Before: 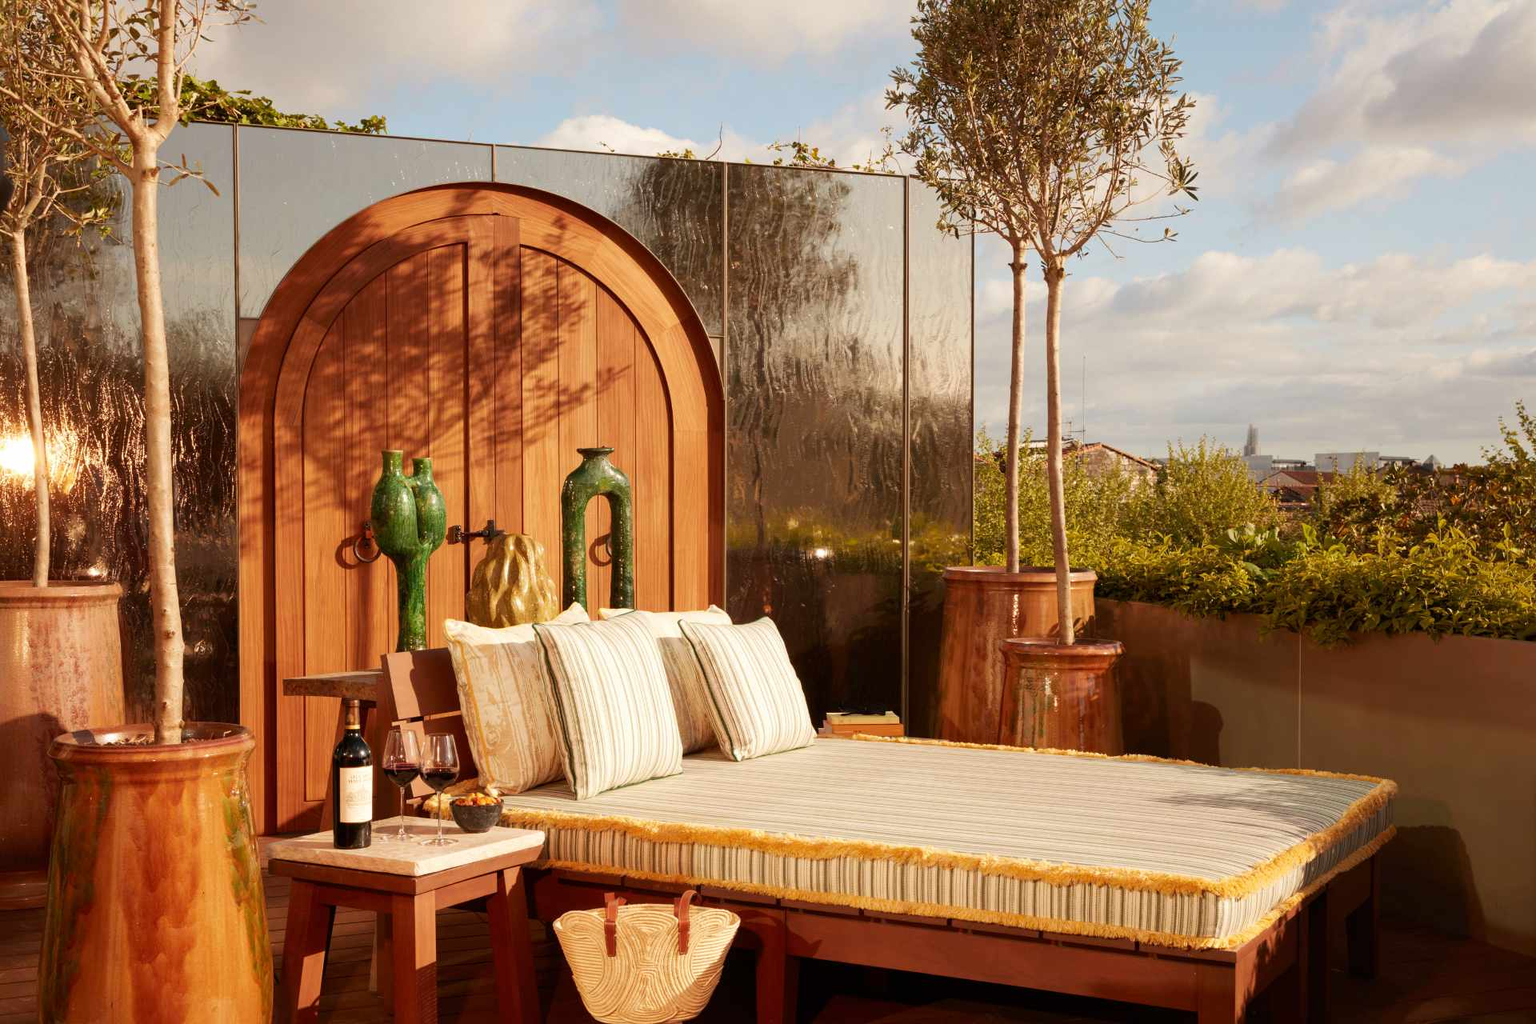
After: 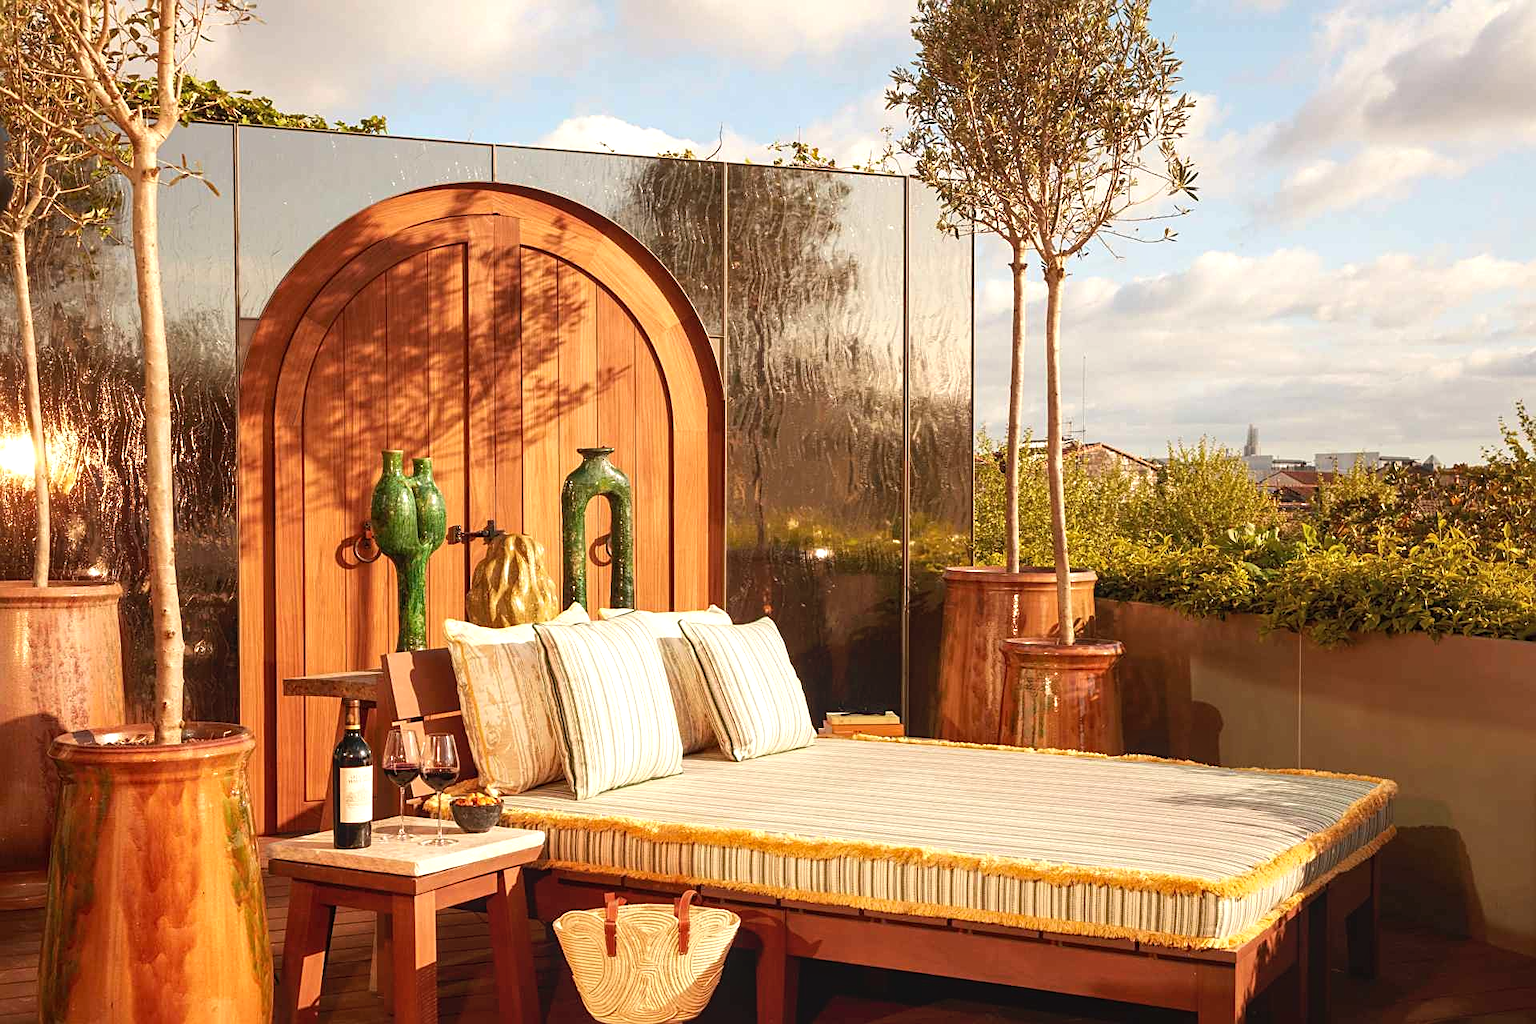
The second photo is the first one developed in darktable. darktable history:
sharpen: on, module defaults
local contrast: detail 110%
exposure: black level correction 0, exposure 0.5 EV, compensate highlight preservation false
